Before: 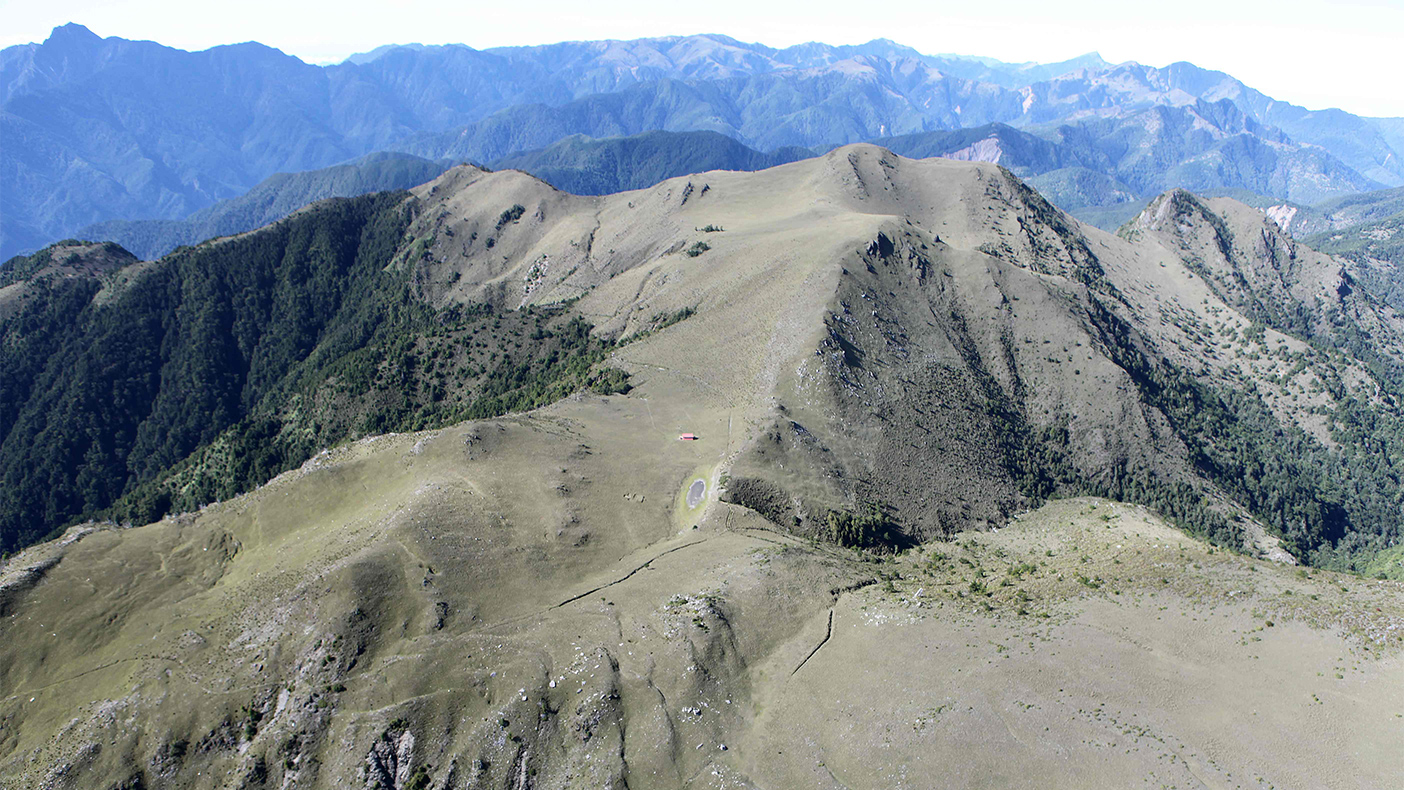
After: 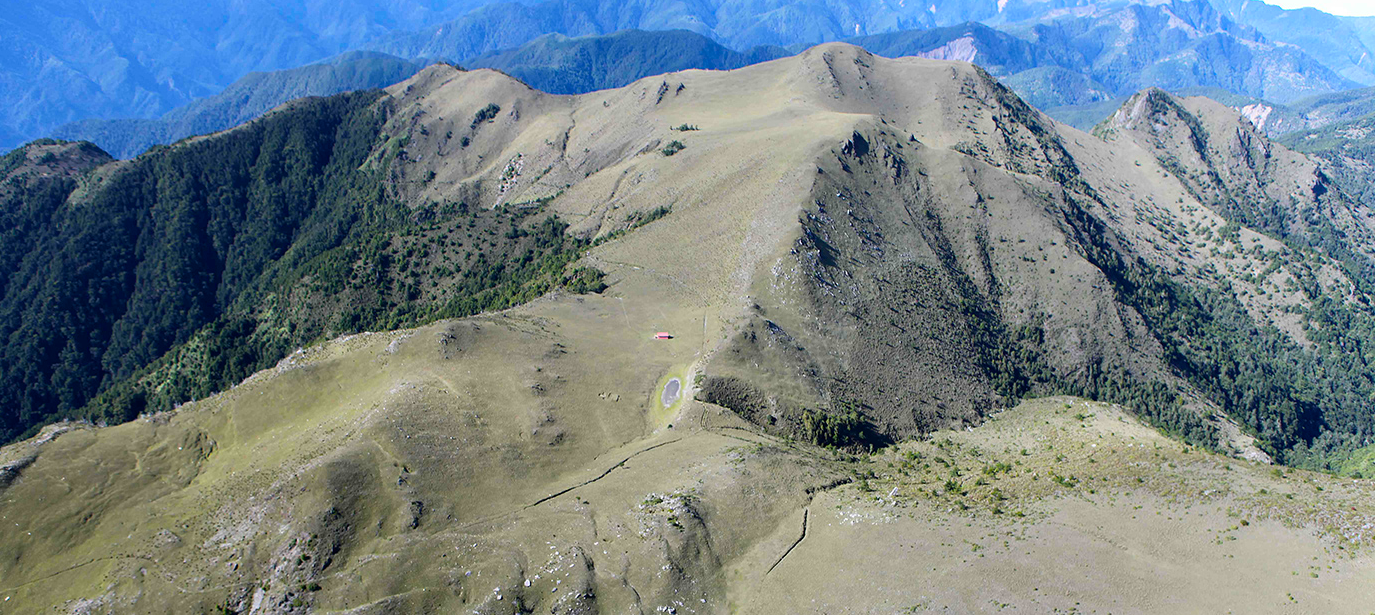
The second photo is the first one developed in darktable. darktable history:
color balance rgb: perceptual saturation grading › global saturation 30%, global vibrance 20%
crop and rotate: left 1.814%, top 12.818%, right 0.25%, bottom 9.225%
